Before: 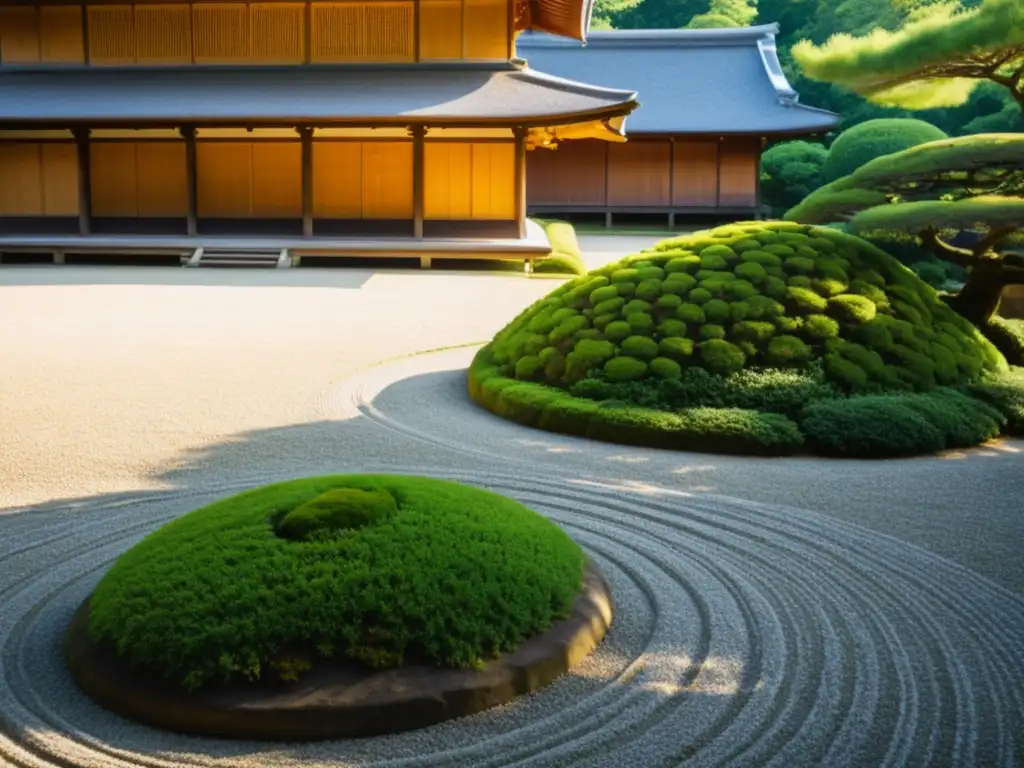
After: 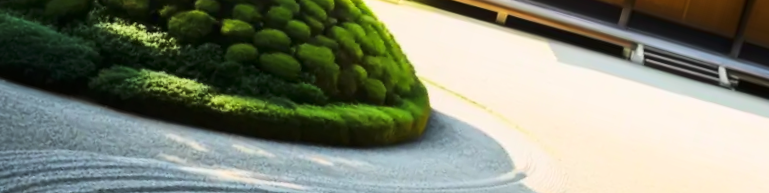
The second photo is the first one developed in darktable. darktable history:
color correction: highlights a* -0.137, highlights b* 0.137
crop and rotate: angle 16.12°, top 30.835%, bottom 35.653%
tone curve: curves: ch0 [(0, 0) (0.288, 0.201) (0.683, 0.793) (1, 1)], color space Lab, linked channels, preserve colors none
local contrast: mode bilateral grid, contrast 10, coarseness 25, detail 115%, midtone range 0.2
